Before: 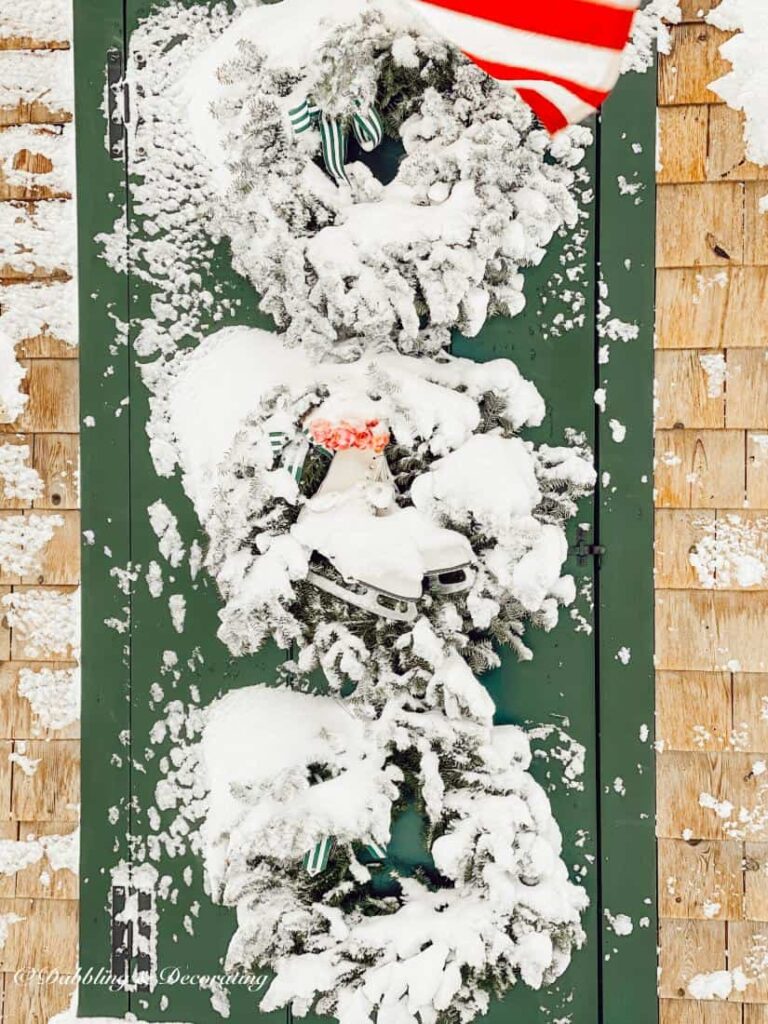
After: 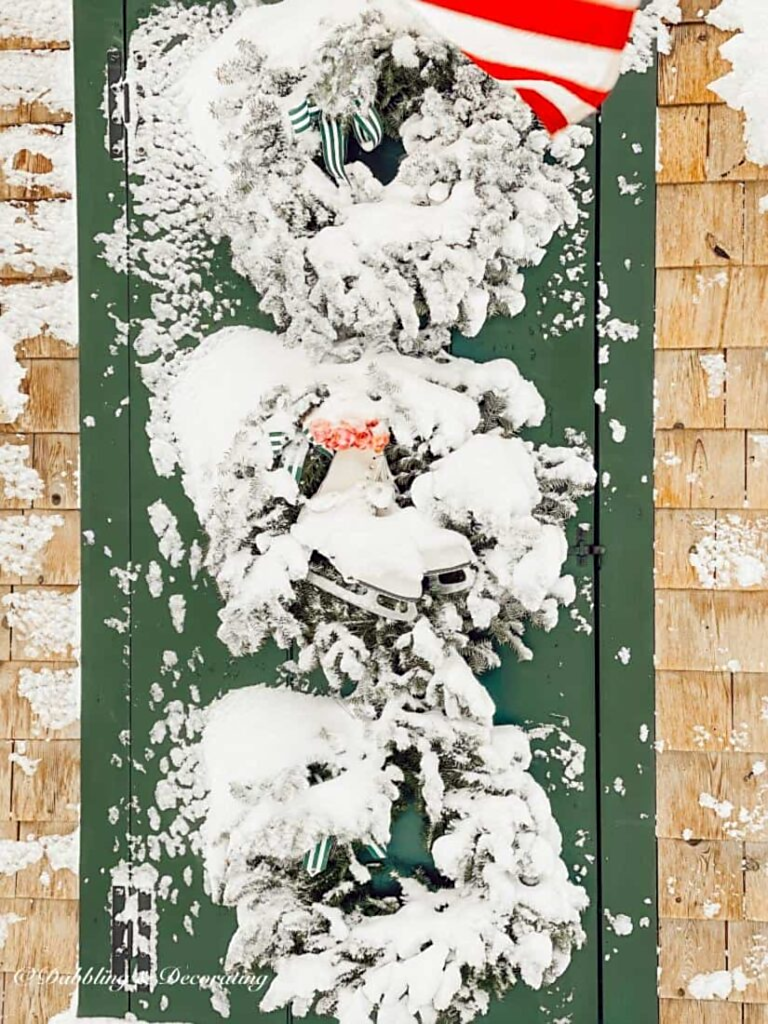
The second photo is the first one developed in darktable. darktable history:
lowpass: radius 0.5, unbound 0
sharpen: radius 1.864, amount 0.398, threshold 1.271
